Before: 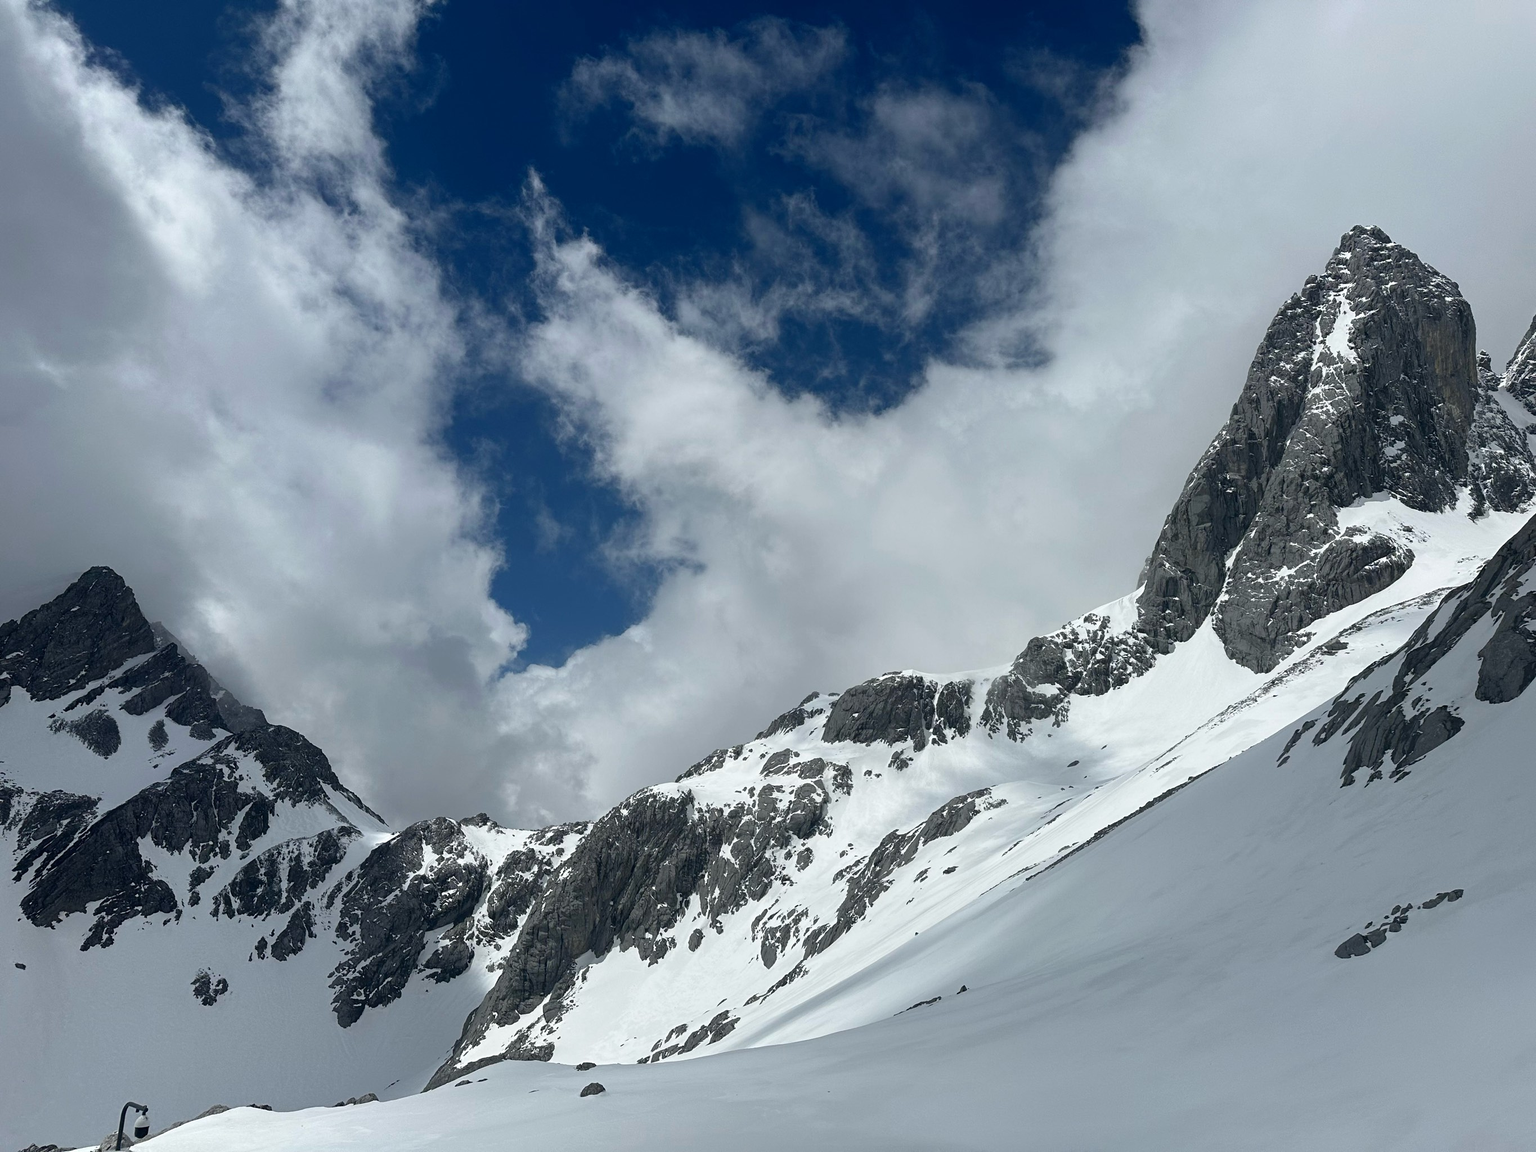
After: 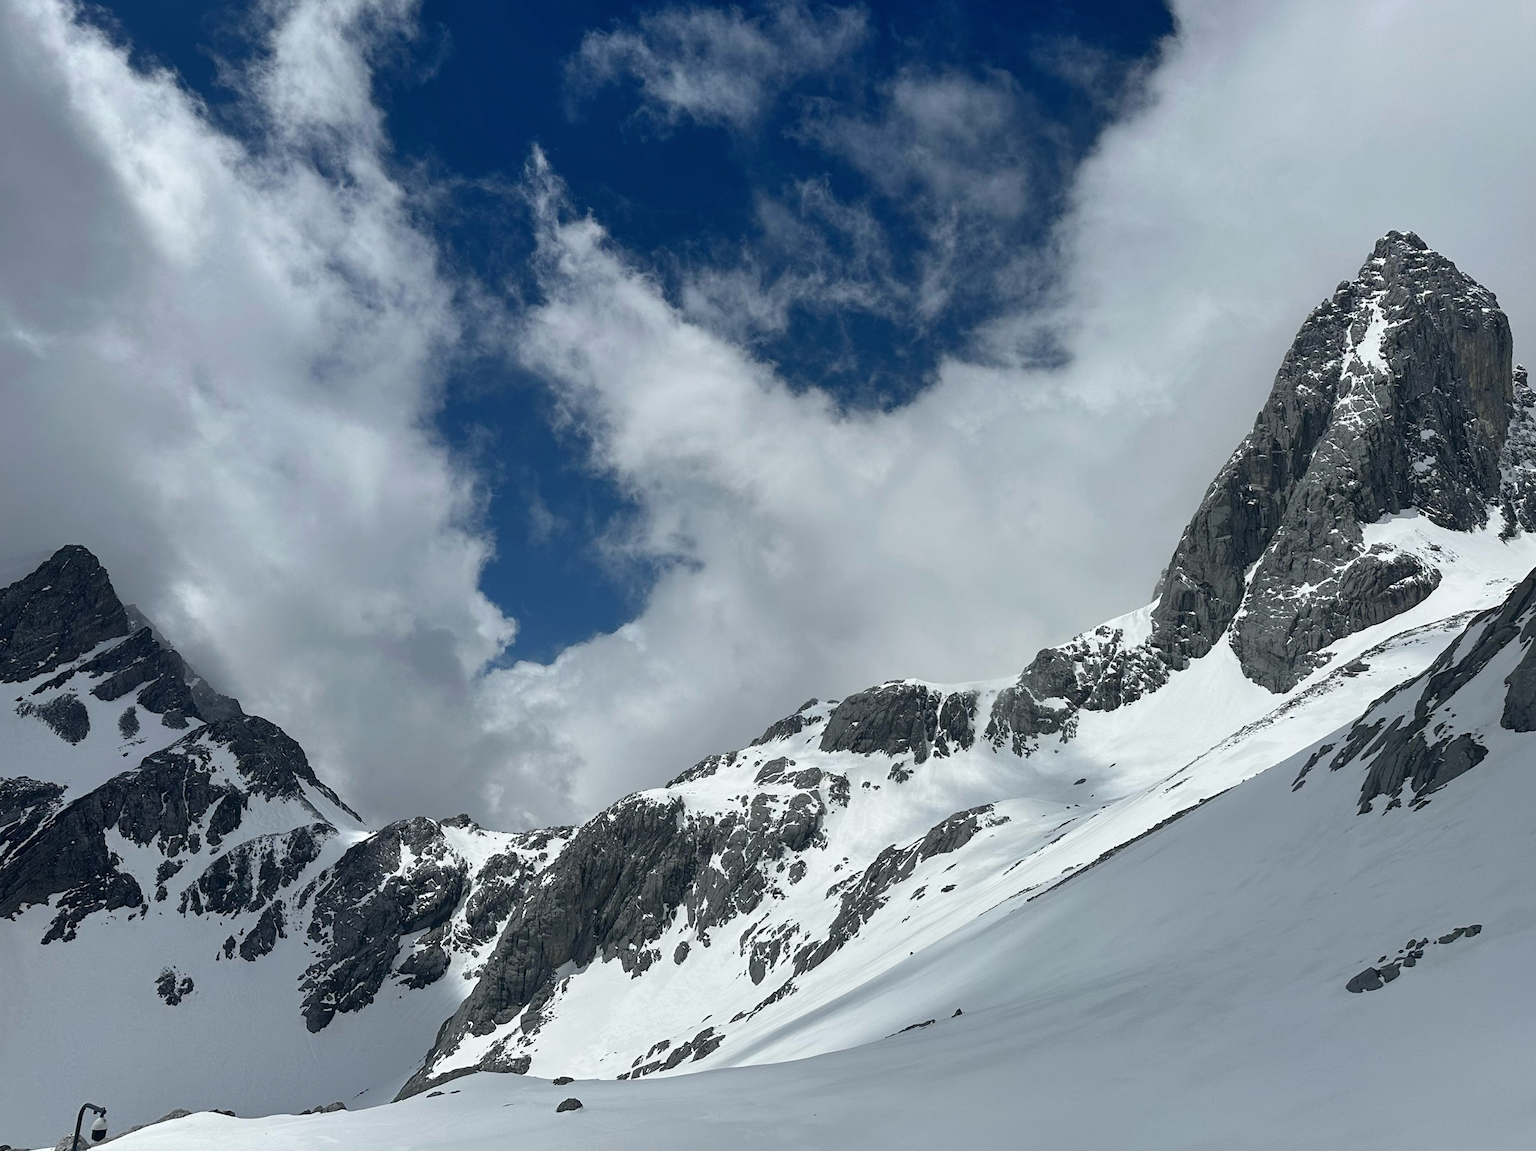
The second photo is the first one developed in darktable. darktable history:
shadows and highlights: shadows 37.08, highlights -27.09, soften with gaussian
crop and rotate: angle -1.77°
